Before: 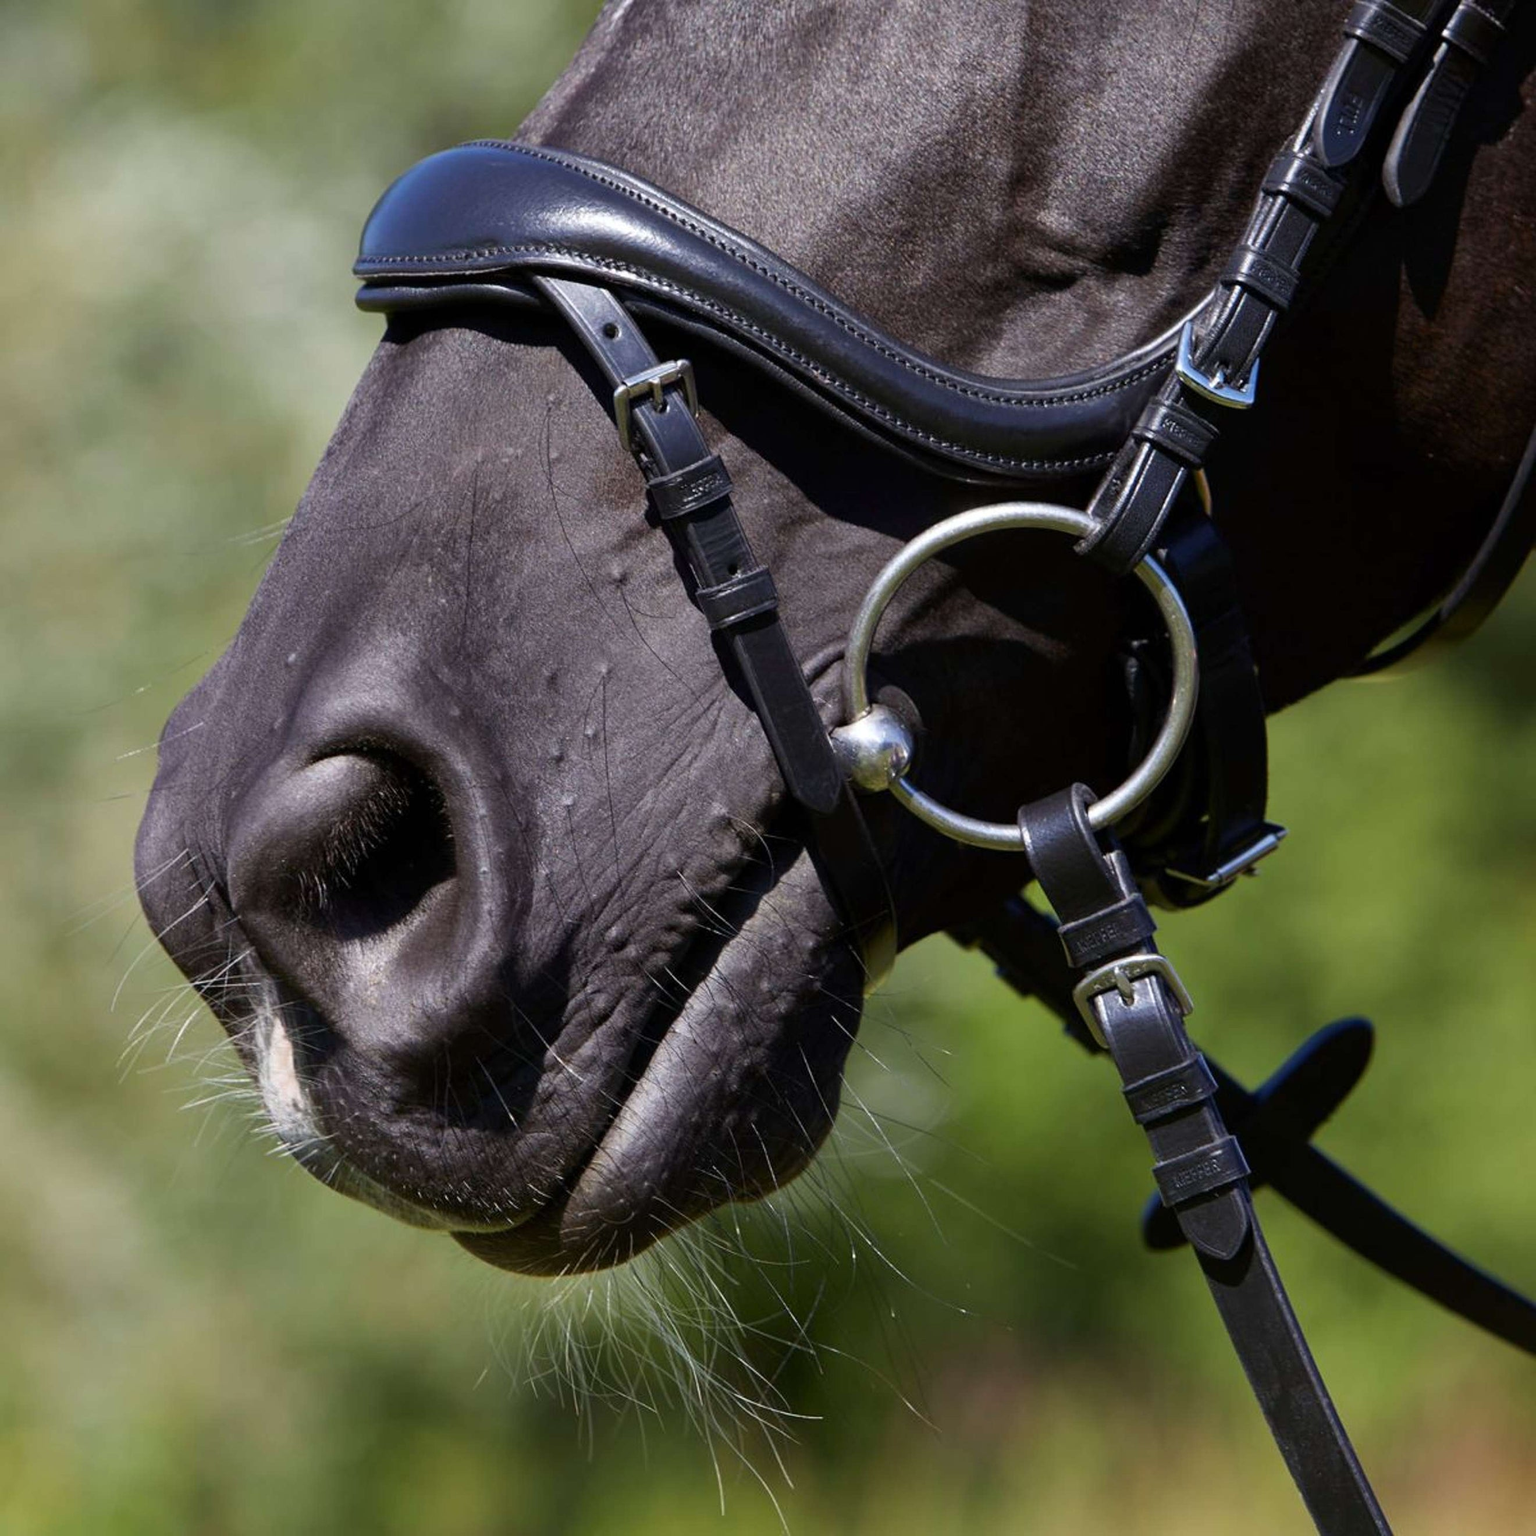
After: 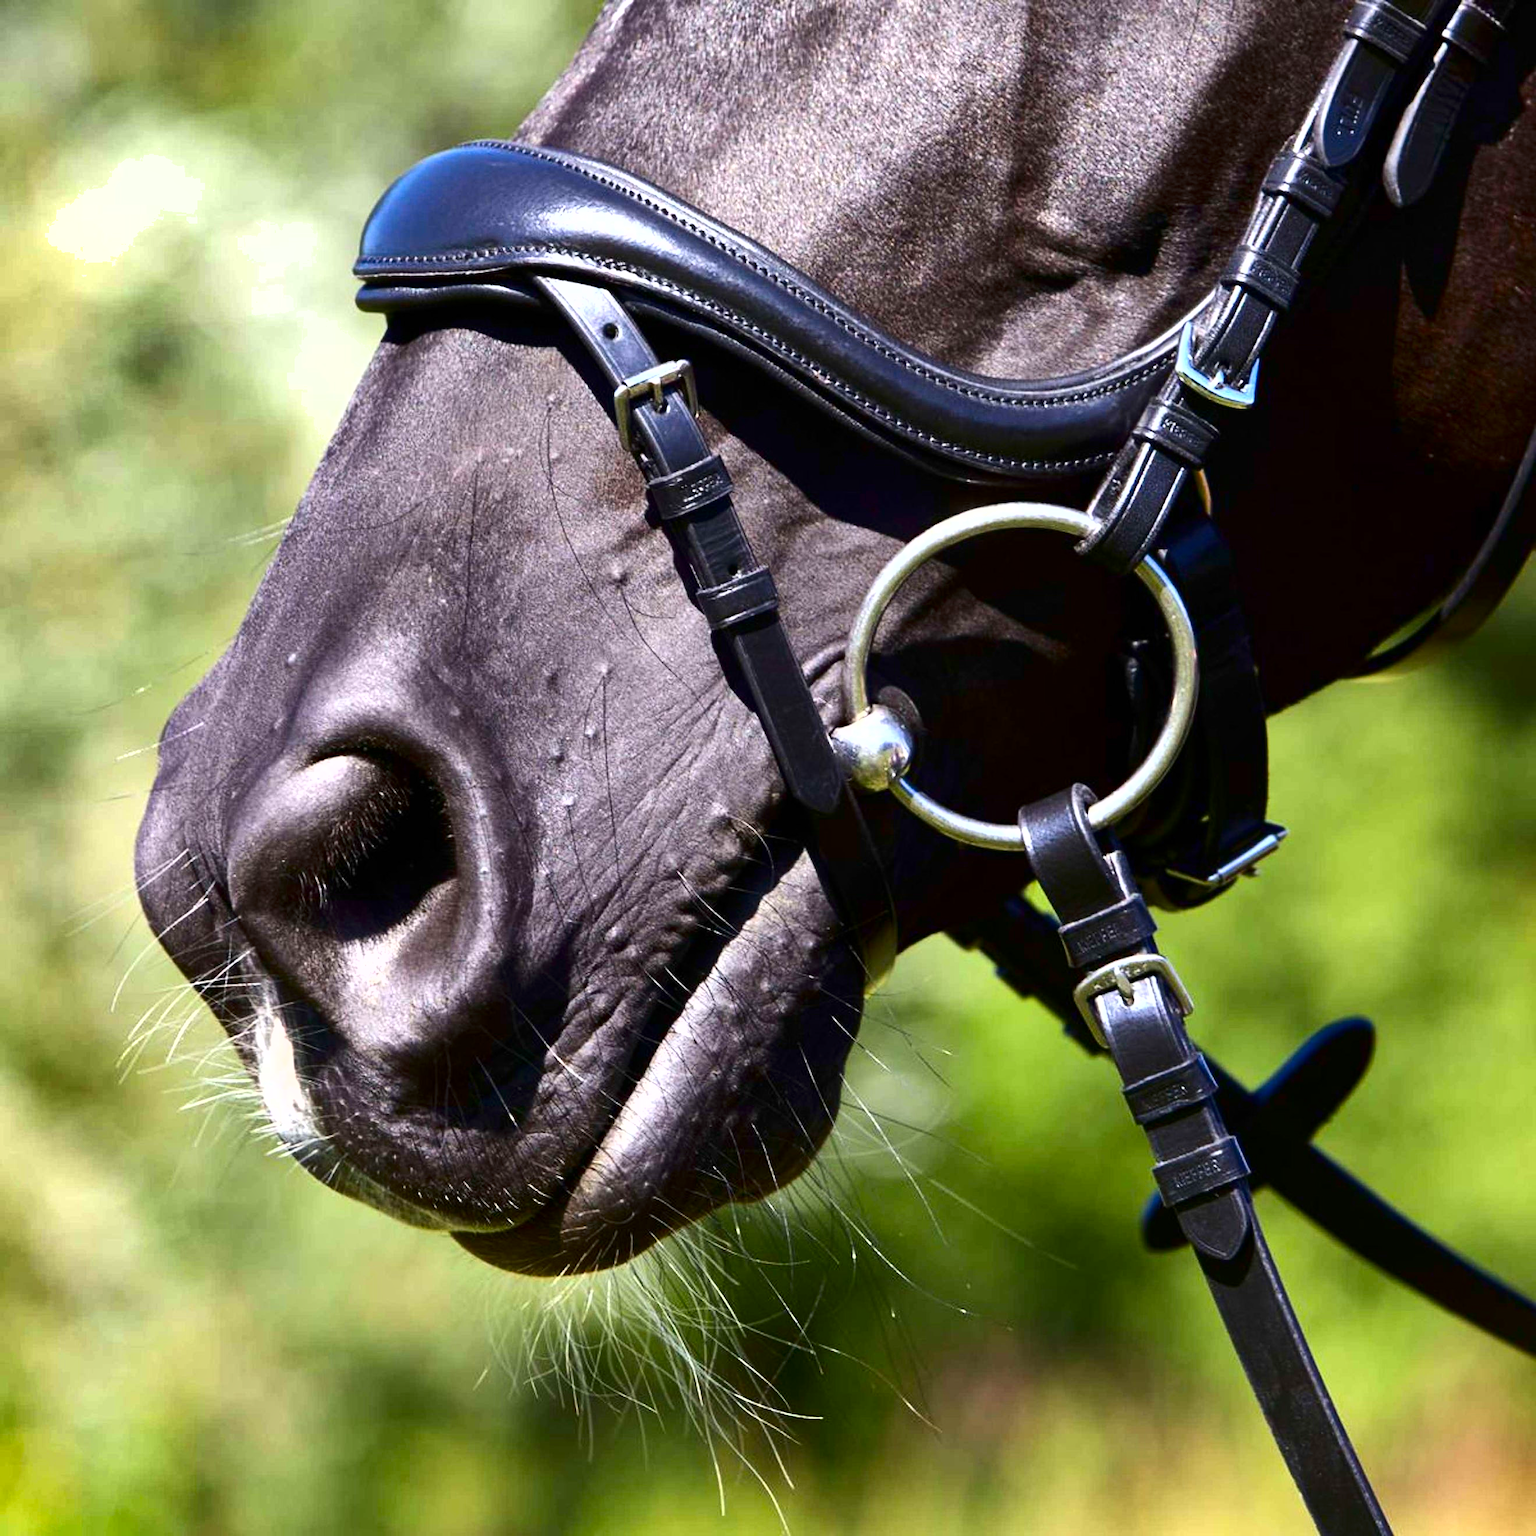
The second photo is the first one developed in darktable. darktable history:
contrast brightness saturation: contrast 0.189, brightness -0.114, saturation 0.213
exposure: black level correction 0, exposure 1.102 EV, compensate highlight preservation false
shadows and highlights: radius 172.67, shadows 26.54, white point adjustment 3.23, highlights -68.89, soften with gaussian
